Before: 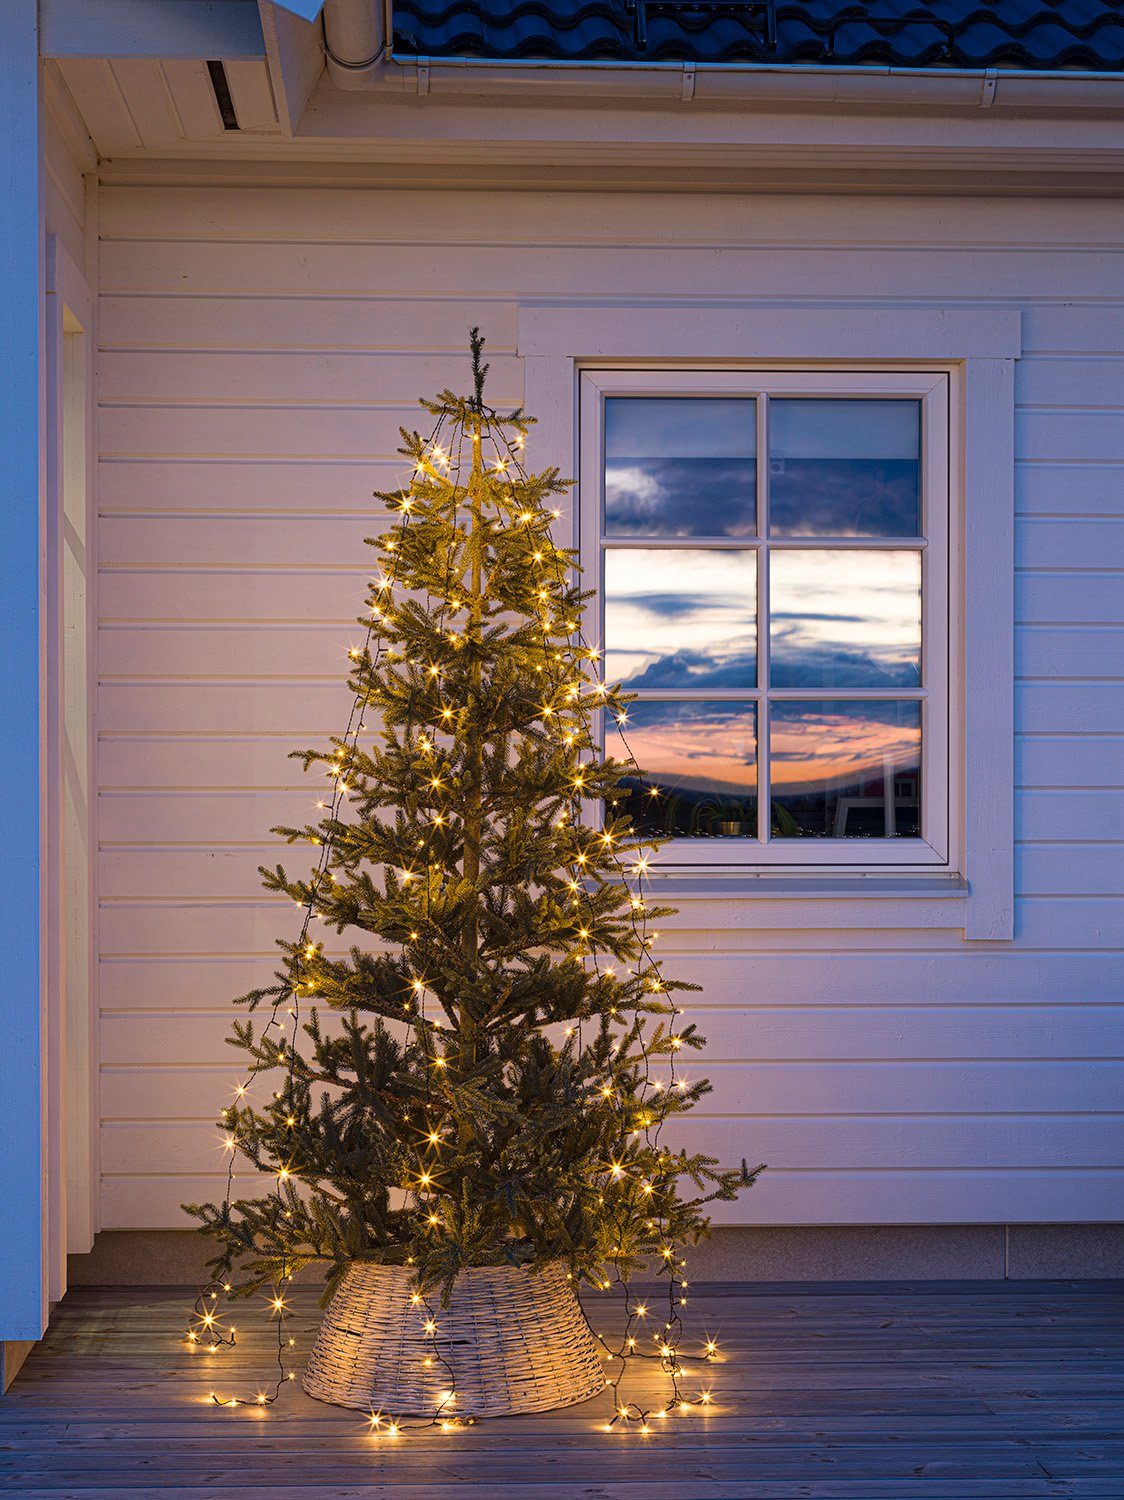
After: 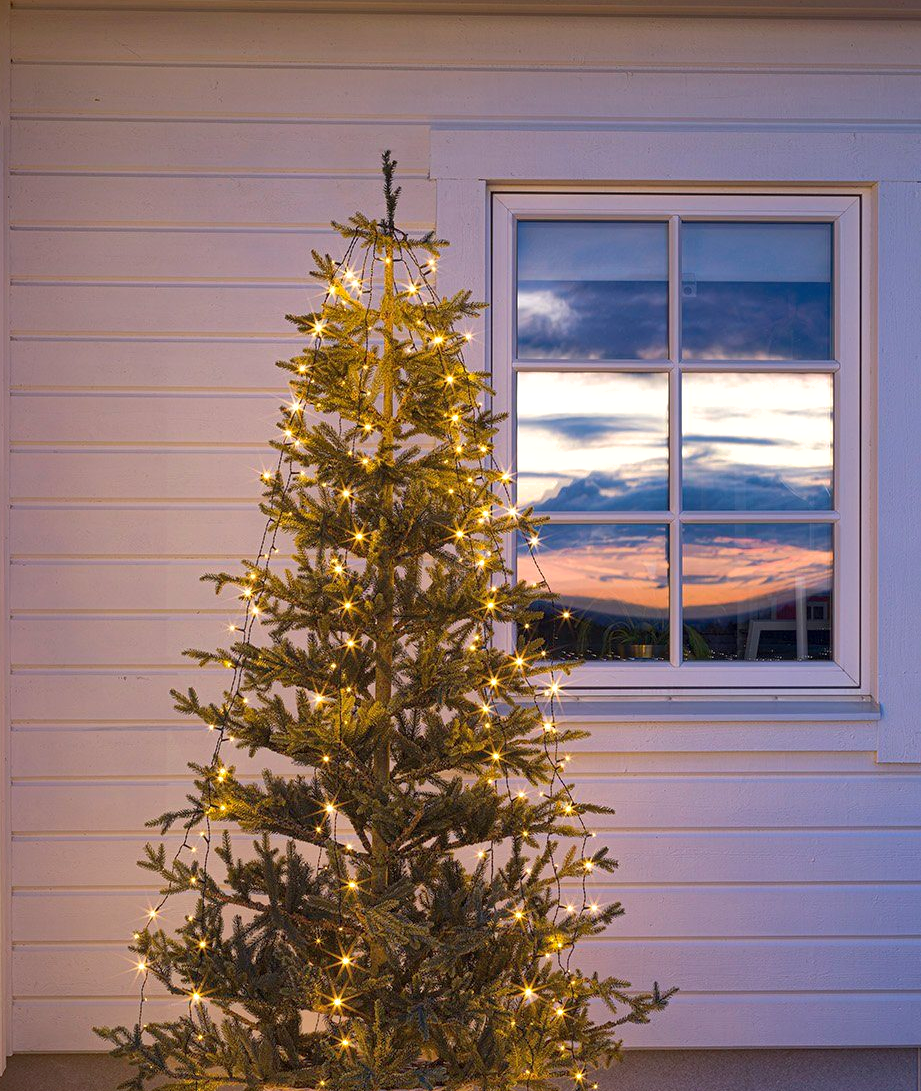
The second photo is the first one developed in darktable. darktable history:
crop: left 7.856%, top 11.836%, right 10.12%, bottom 15.387%
shadows and highlights: on, module defaults
exposure: exposure 0.2 EV, compensate highlight preservation false
